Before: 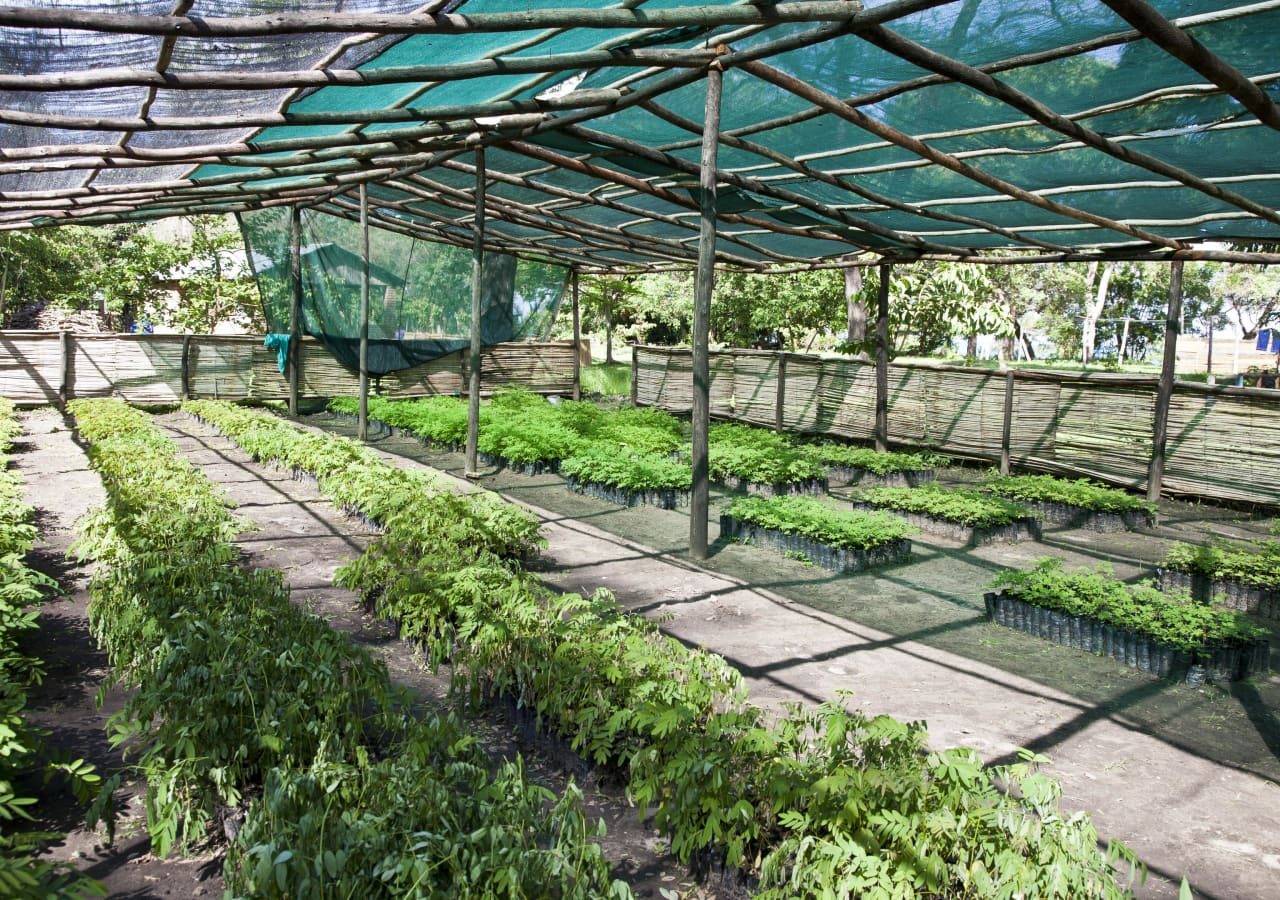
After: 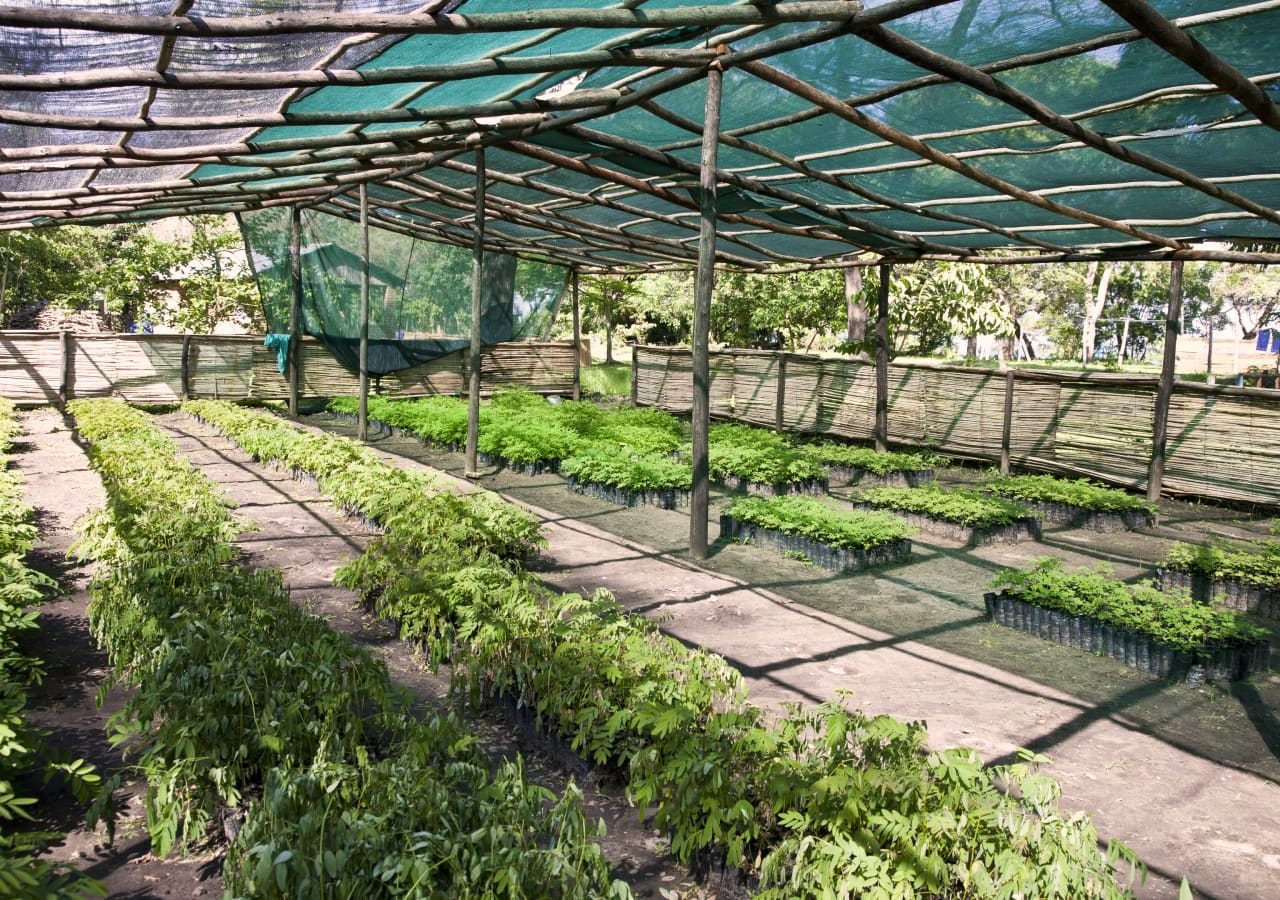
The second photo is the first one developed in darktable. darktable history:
color correction: highlights a* 5.76, highlights b* 4.81
